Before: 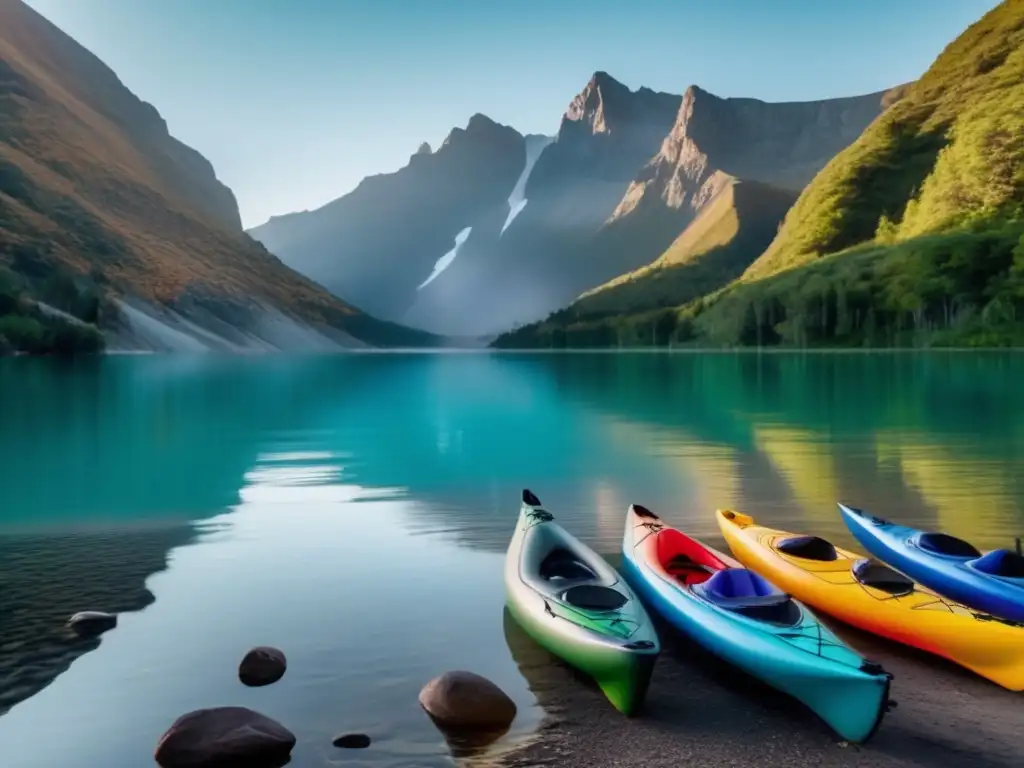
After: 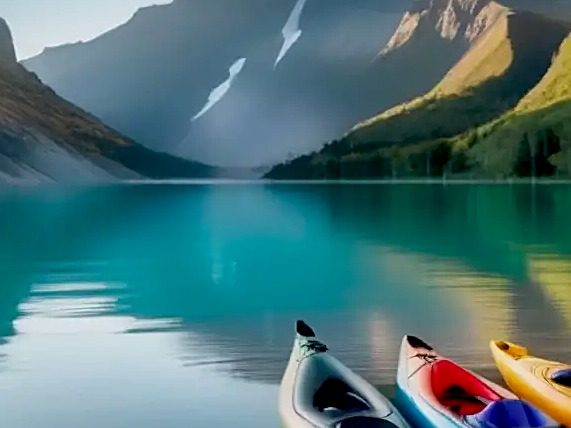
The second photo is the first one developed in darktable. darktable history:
exposure: black level correction 0.009, exposure -0.159 EV, compensate highlight preservation false
sharpen: on, module defaults
crop and rotate: left 22.13%, top 22.054%, right 22.026%, bottom 22.102%
